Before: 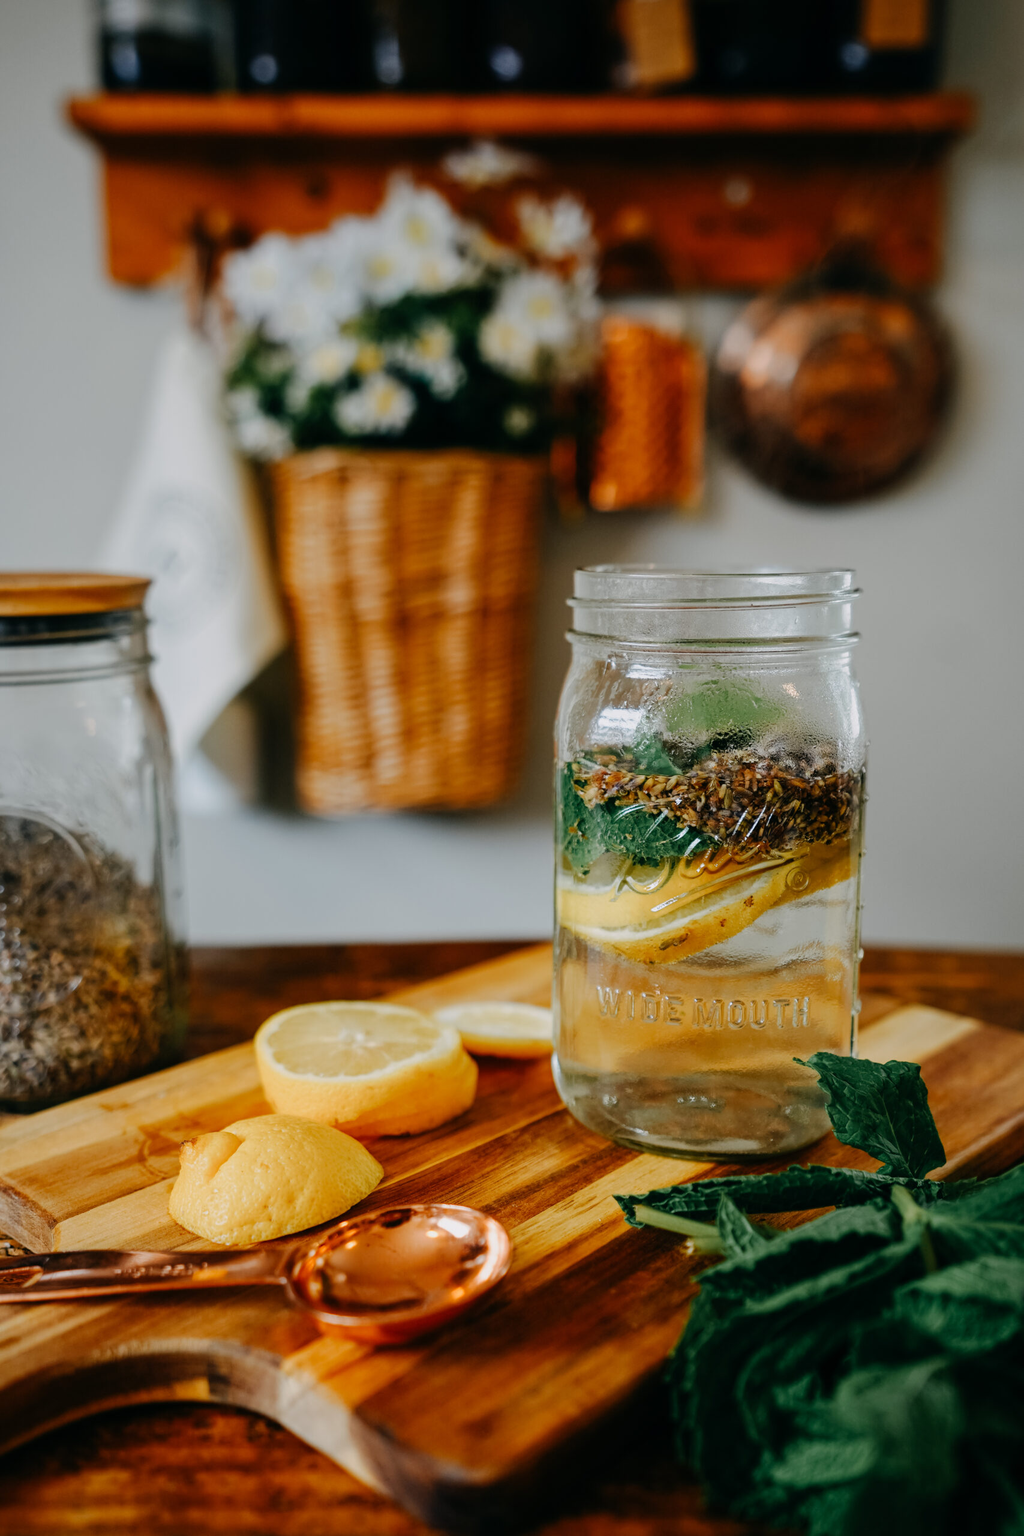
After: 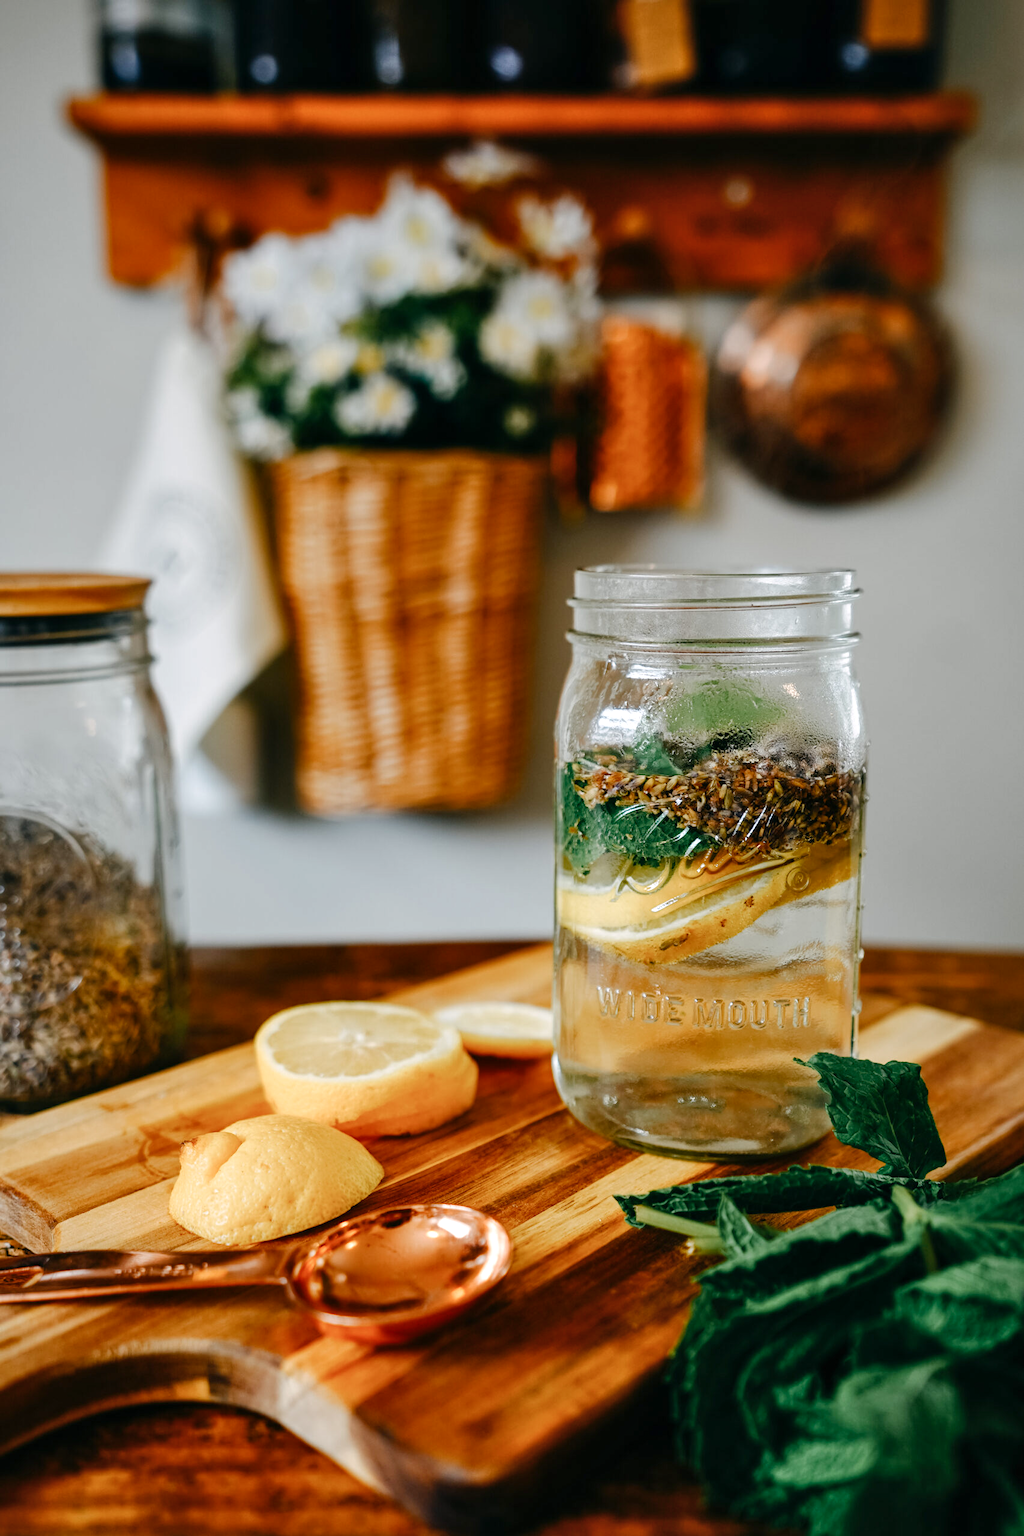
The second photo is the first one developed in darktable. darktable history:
shadows and highlights: shadows 37.19, highlights -27.89, soften with gaussian
exposure: compensate highlight preservation false
color balance rgb: perceptual saturation grading › global saturation 0.15%, perceptual saturation grading › highlights -31.99%, perceptual saturation grading › mid-tones 5.121%, perceptual saturation grading › shadows 17.929%, perceptual brilliance grading › global brilliance 10.833%, global vibrance 9.754%
